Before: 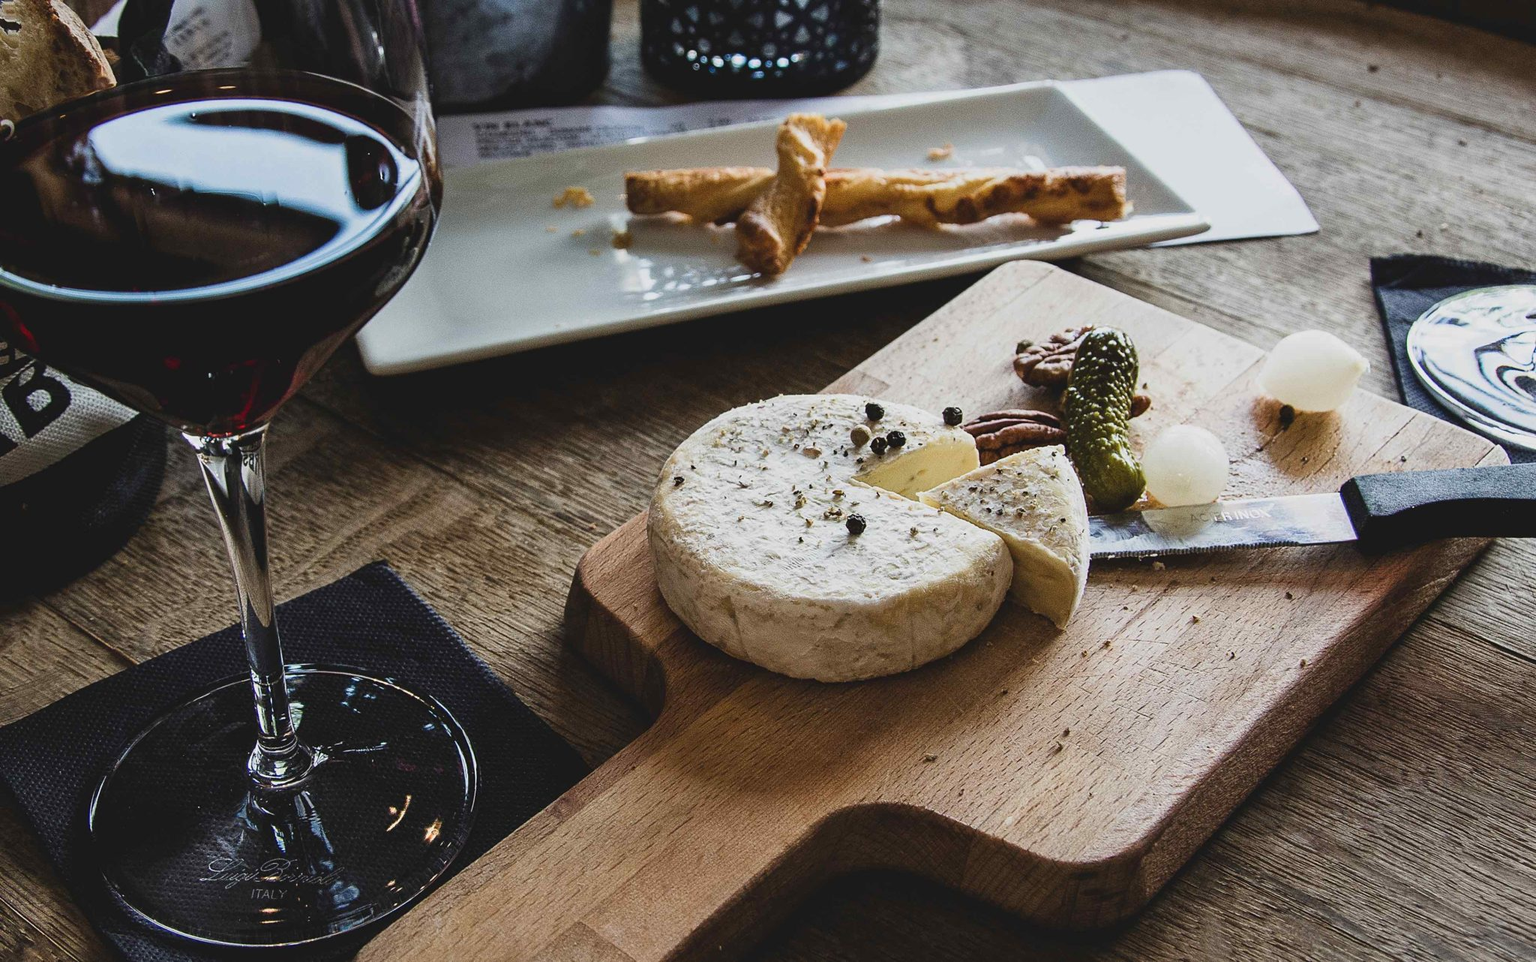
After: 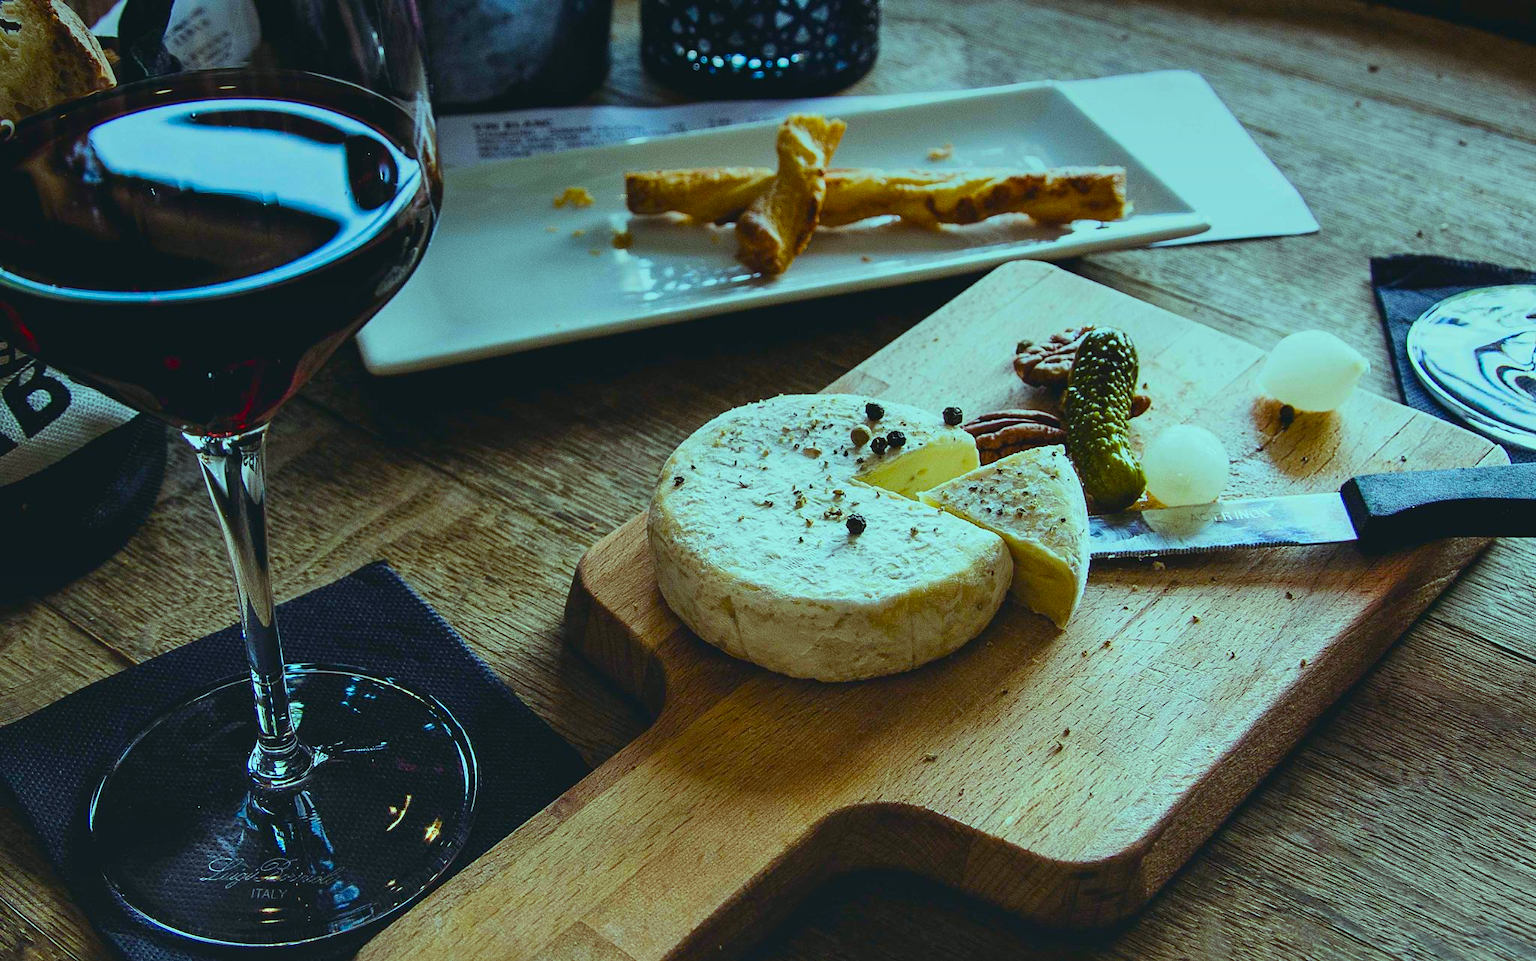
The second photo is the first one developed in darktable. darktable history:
color balance: mode lift, gamma, gain (sRGB), lift [0.997, 0.979, 1.021, 1.011], gamma [1, 1.084, 0.916, 0.998], gain [1, 0.87, 1.13, 1.101], contrast 4.55%, contrast fulcrum 38.24%, output saturation 104.09%
contrast brightness saturation: saturation 0.13
color balance rgb: linear chroma grading › global chroma 15%, perceptual saturation grading › global saturation 30%
graduated density: on, module defaults
